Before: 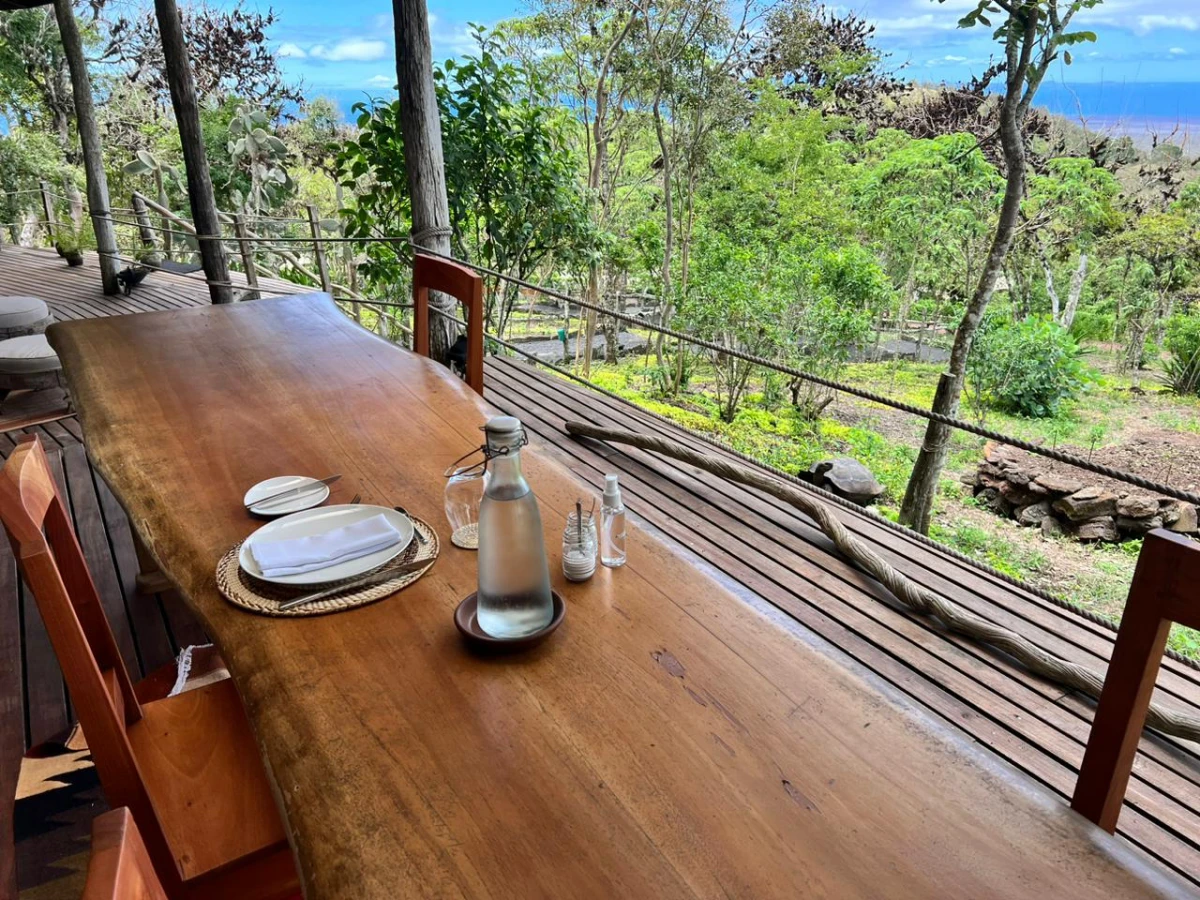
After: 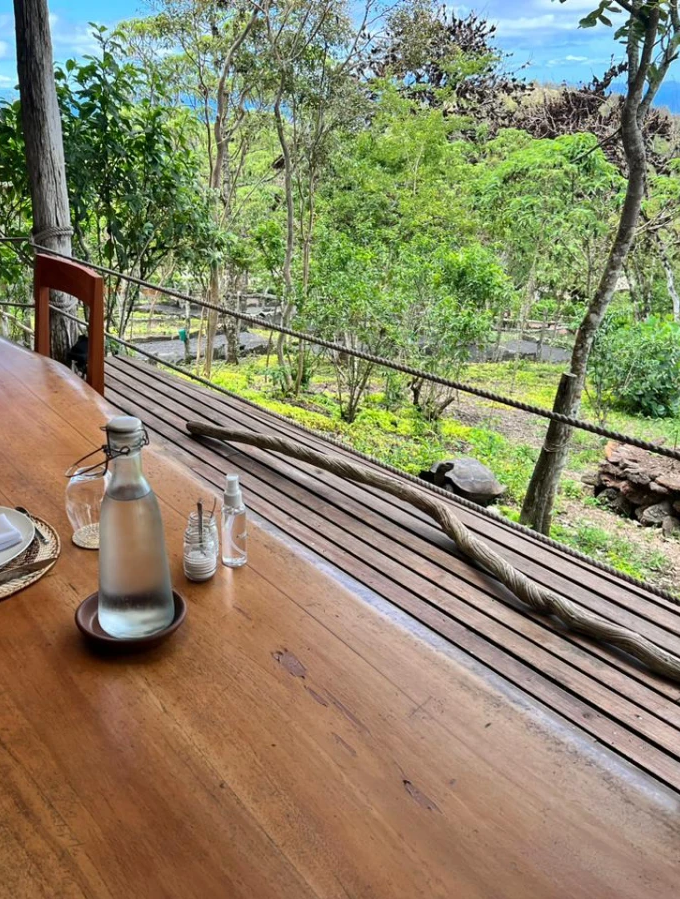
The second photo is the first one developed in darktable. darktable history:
crop: left 31.593%, top 0.015%, right 11.671%
